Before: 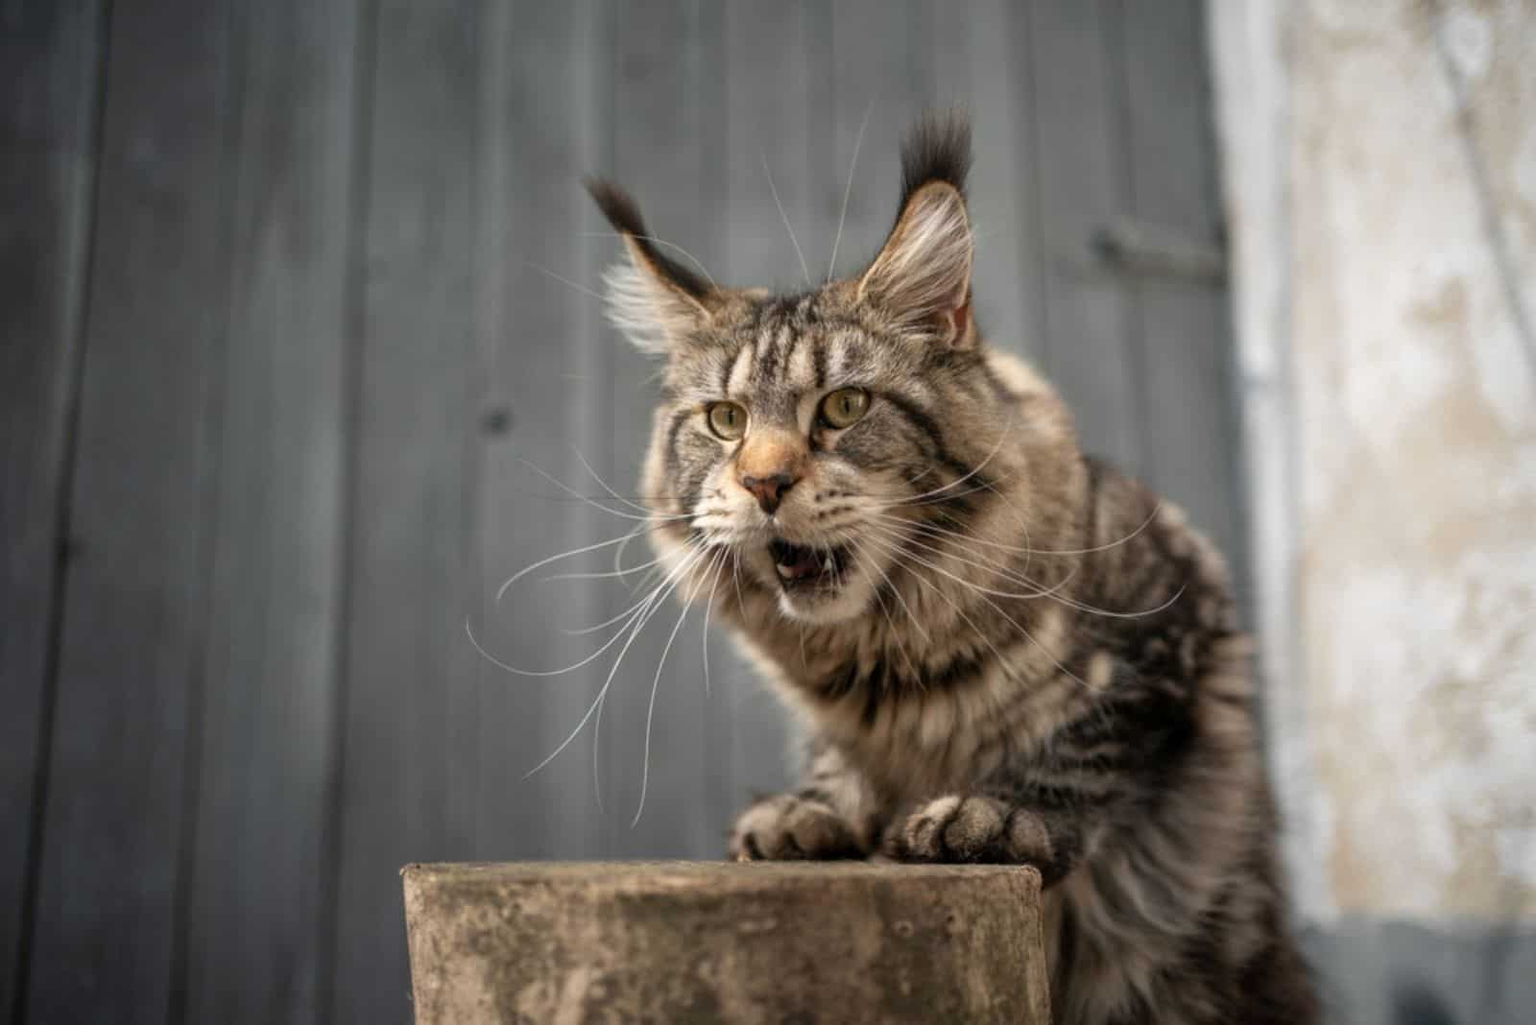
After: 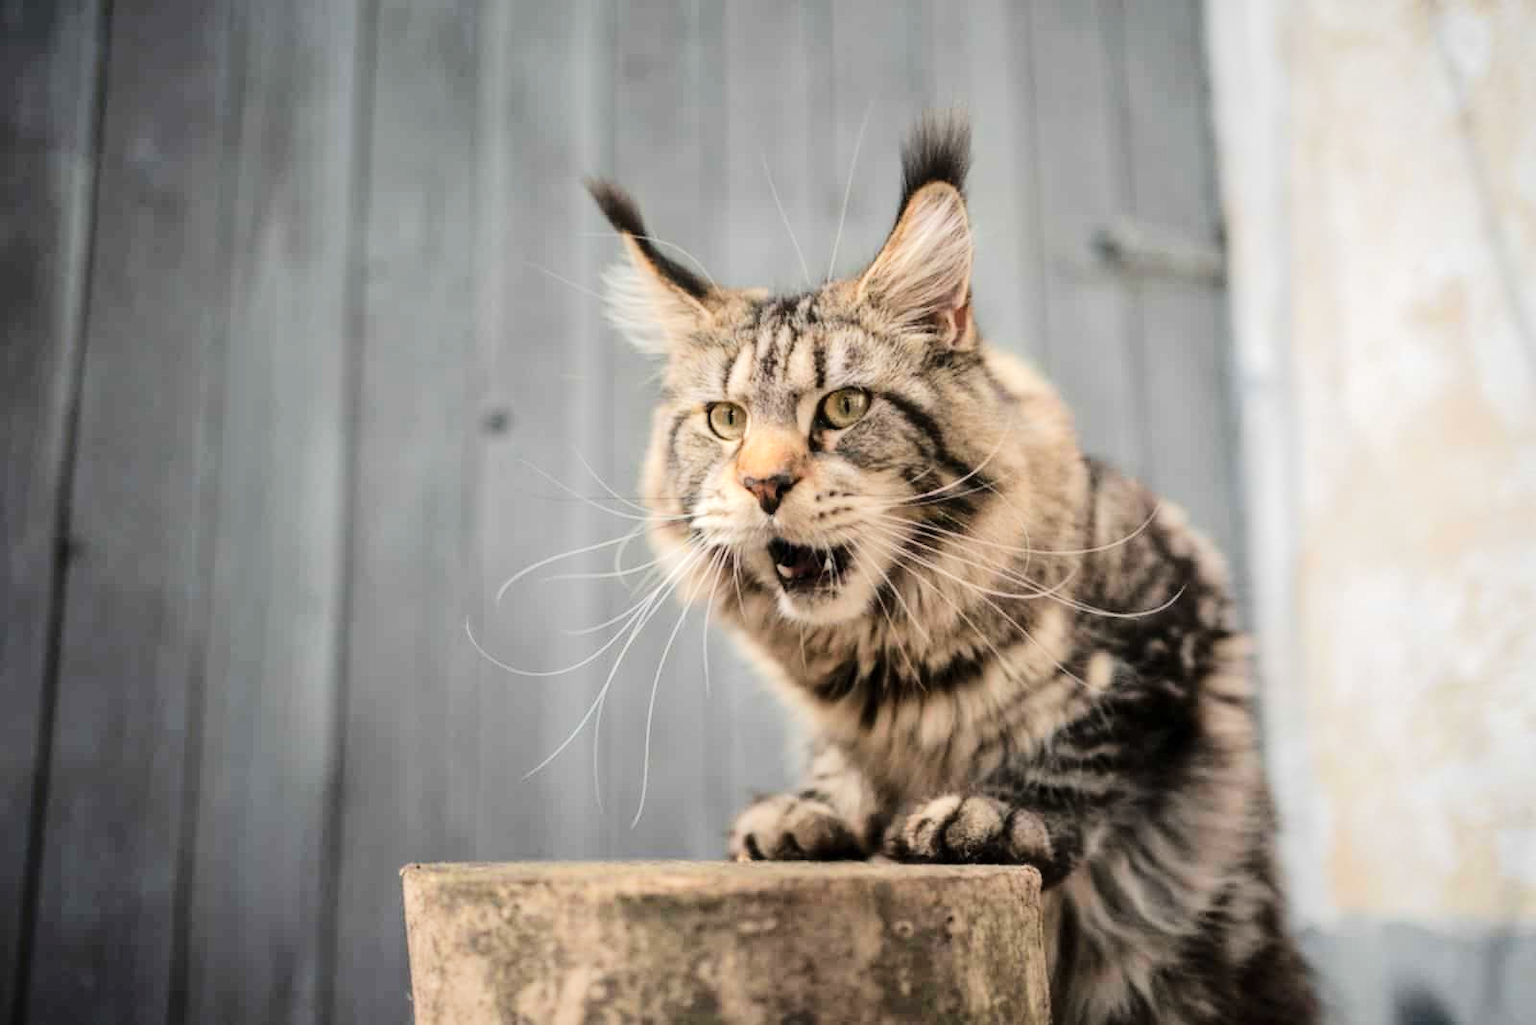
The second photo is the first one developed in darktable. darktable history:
contrast brightness saturation: saturation -0.063
tone equalizer: -7 EV 0.158 EV, -6 EV 0.595 EV, -5 EV 1.18 EV, -4 EV 1.3 EV, -3 EV 1.17 EV, -2 EV 0.6 EV, -1 EV 0.162 EV, edges refinement/feathering 500, mask exposure compensation -1.57 EV, preserve details no
